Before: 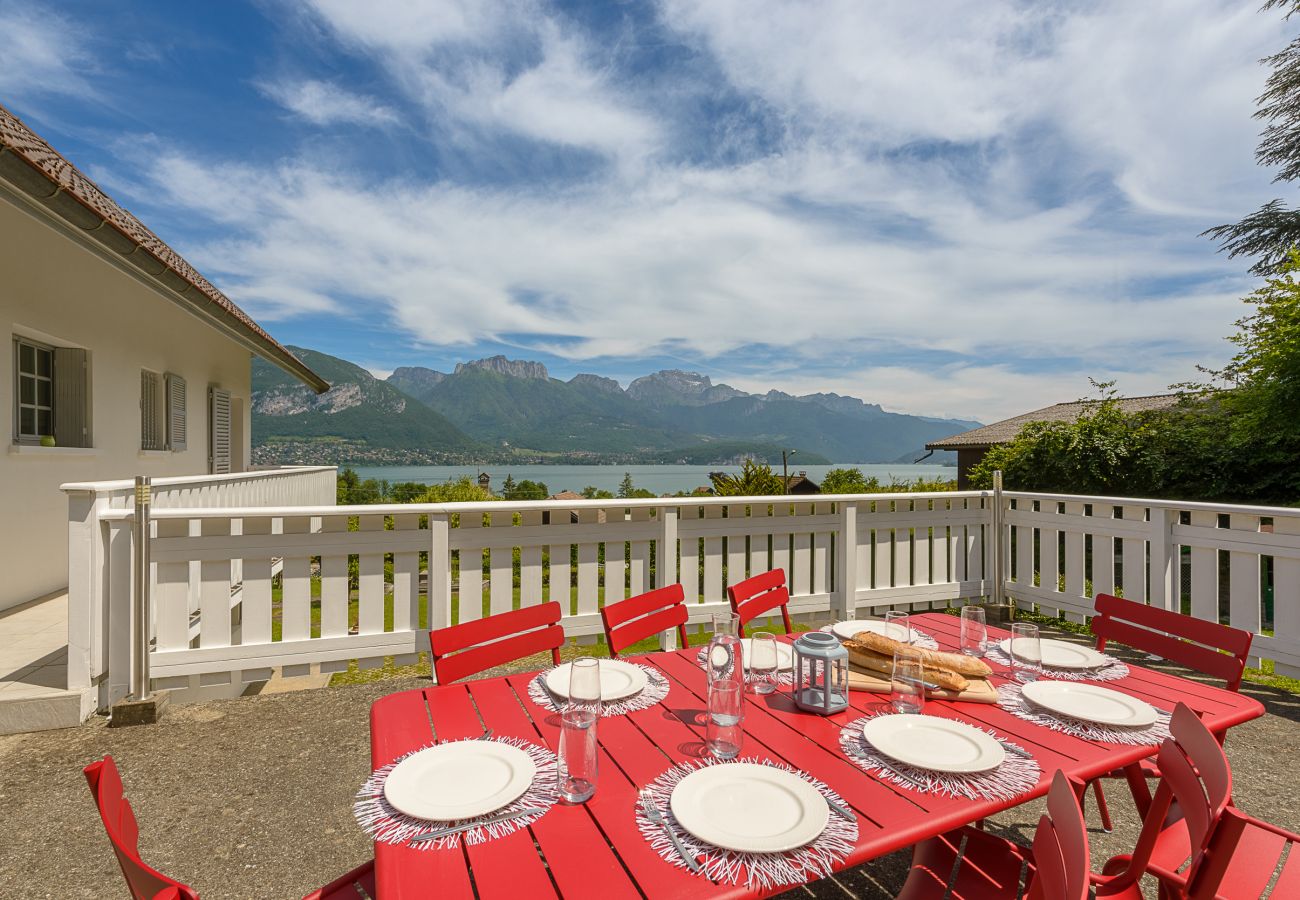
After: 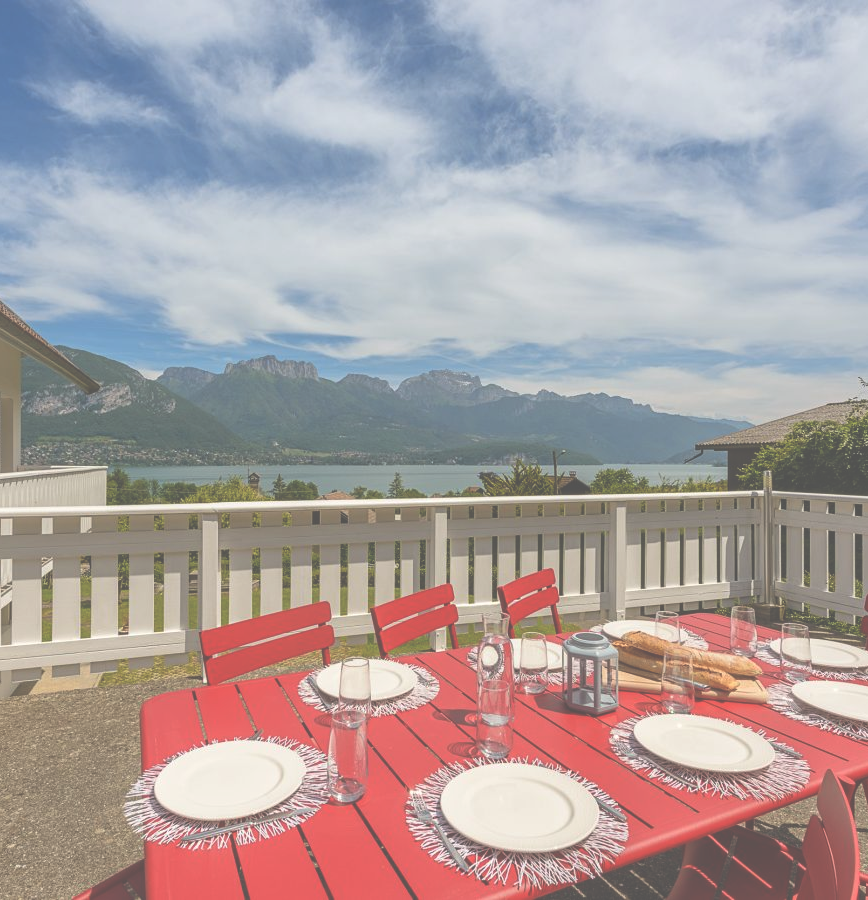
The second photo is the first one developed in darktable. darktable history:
exposure: black level correction -0.087, compensate highlight preservation false
crop and rotate: left 17.732%, right 15.423%
